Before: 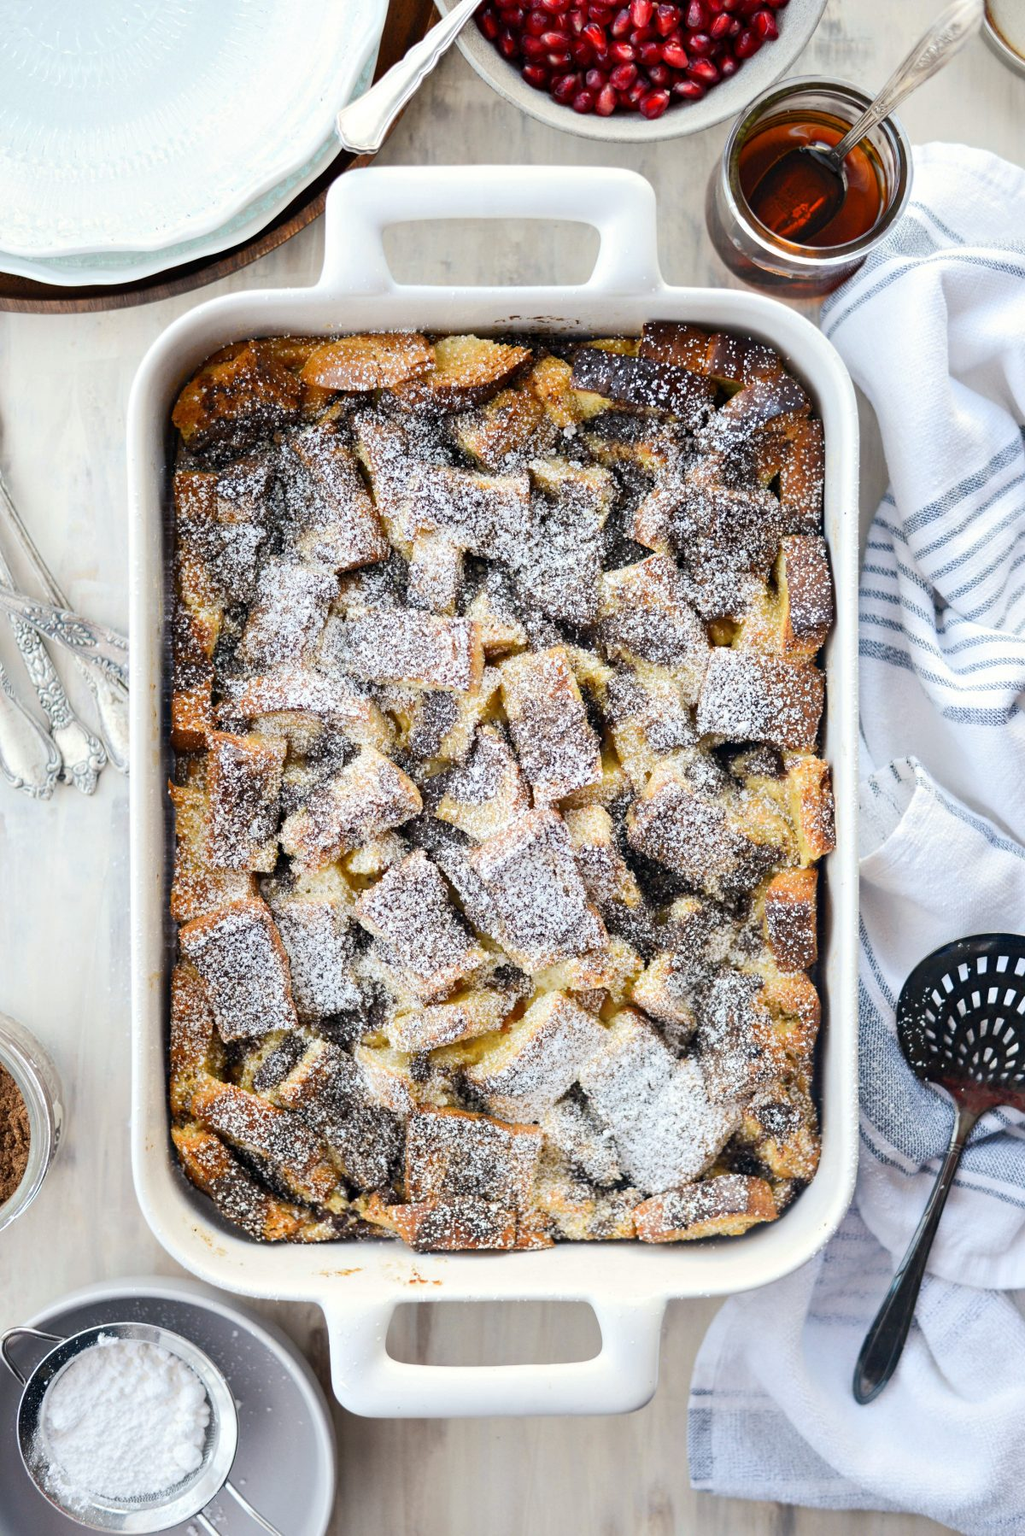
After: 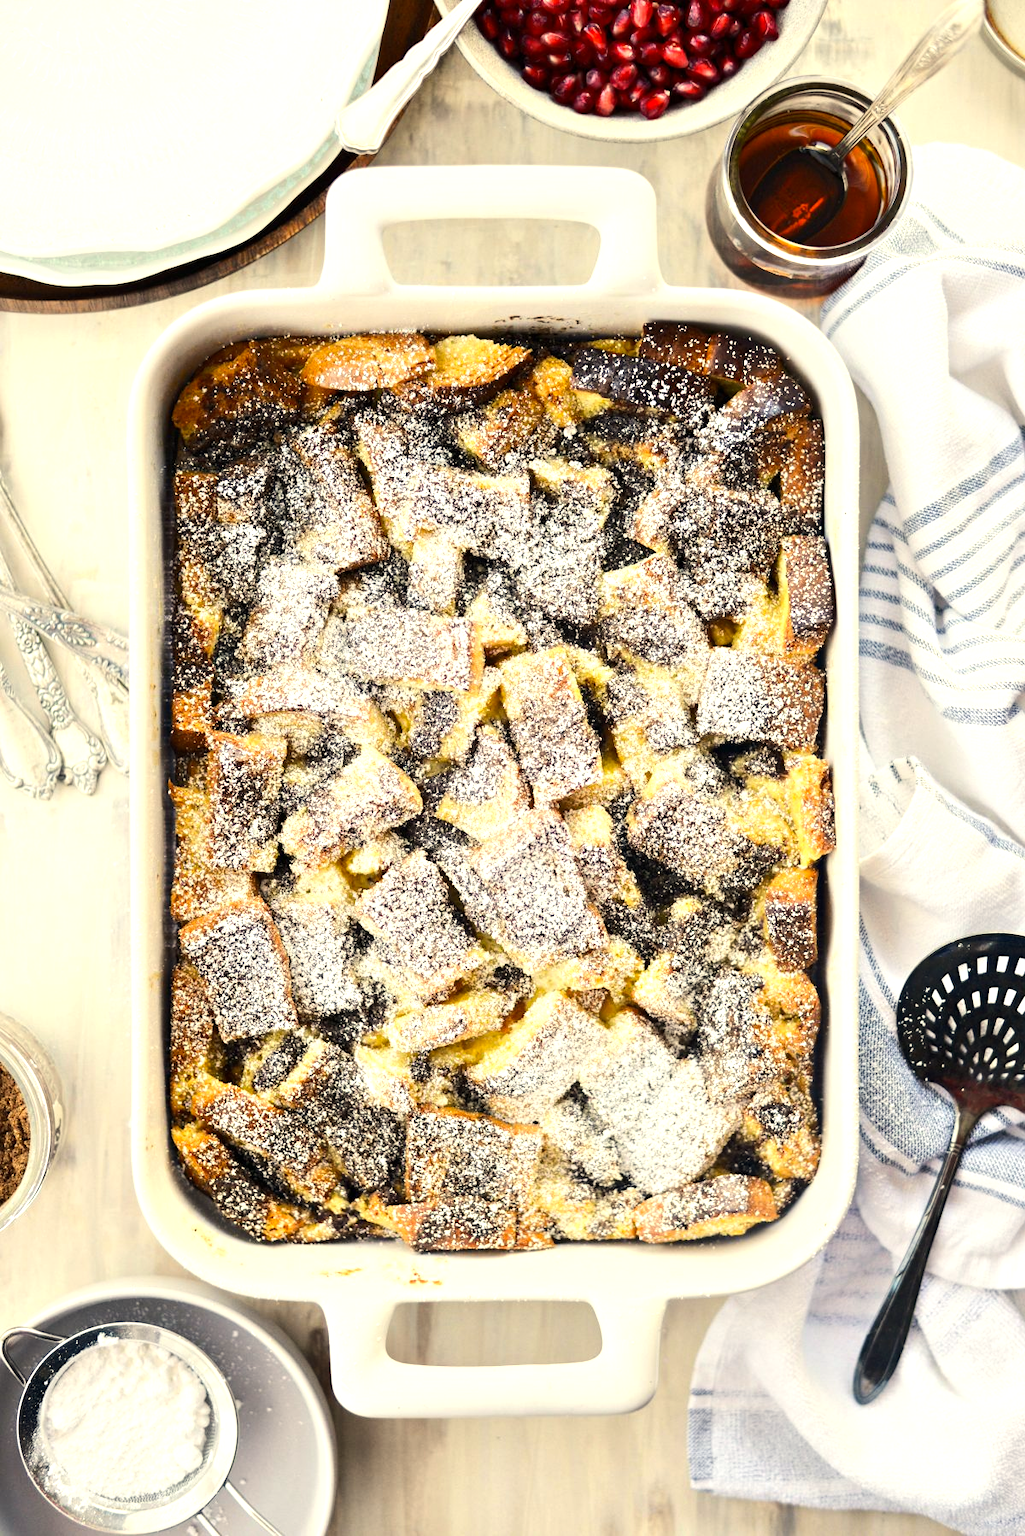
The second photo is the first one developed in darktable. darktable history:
color correction: highlights a* 1.39, highlights b* 17.83
tone equalizer: -8 EV 0.001 EV, -7 EV -0.002 EV, -6 EV 0.002 EV, -5 EV -0.03 EV, -4 EV -0.116 EV, -3 EV -0.169 EV, -2 EV 0.24 EV, -1 EV 0.702 EV, +0 EV 0.493 EV
